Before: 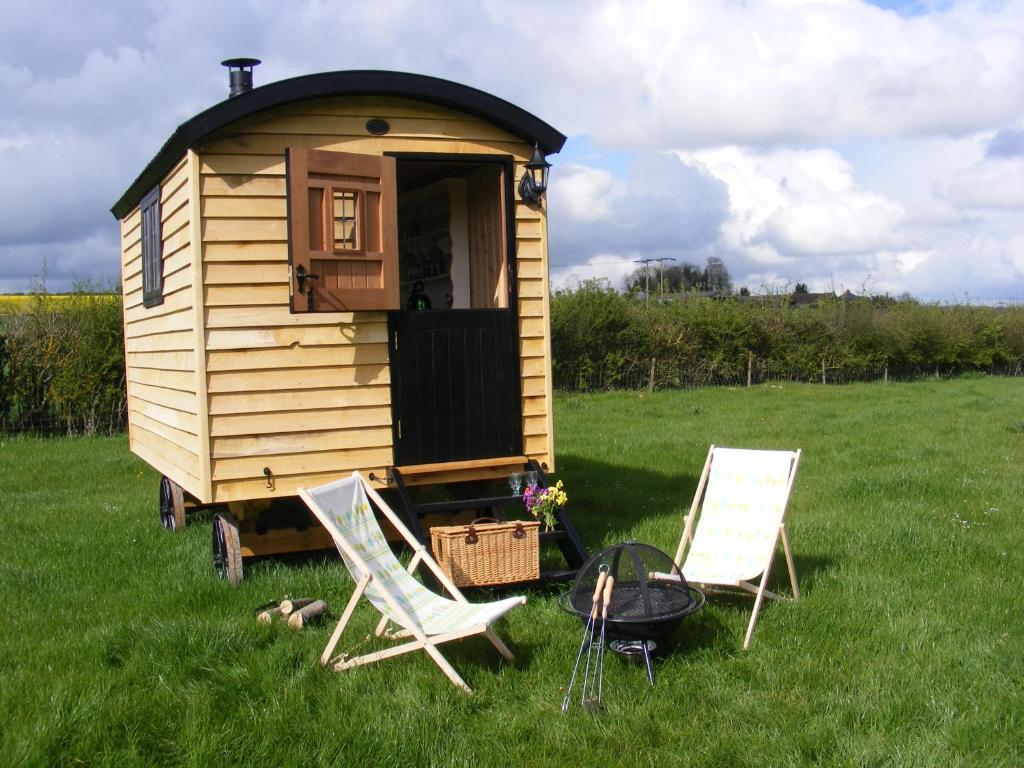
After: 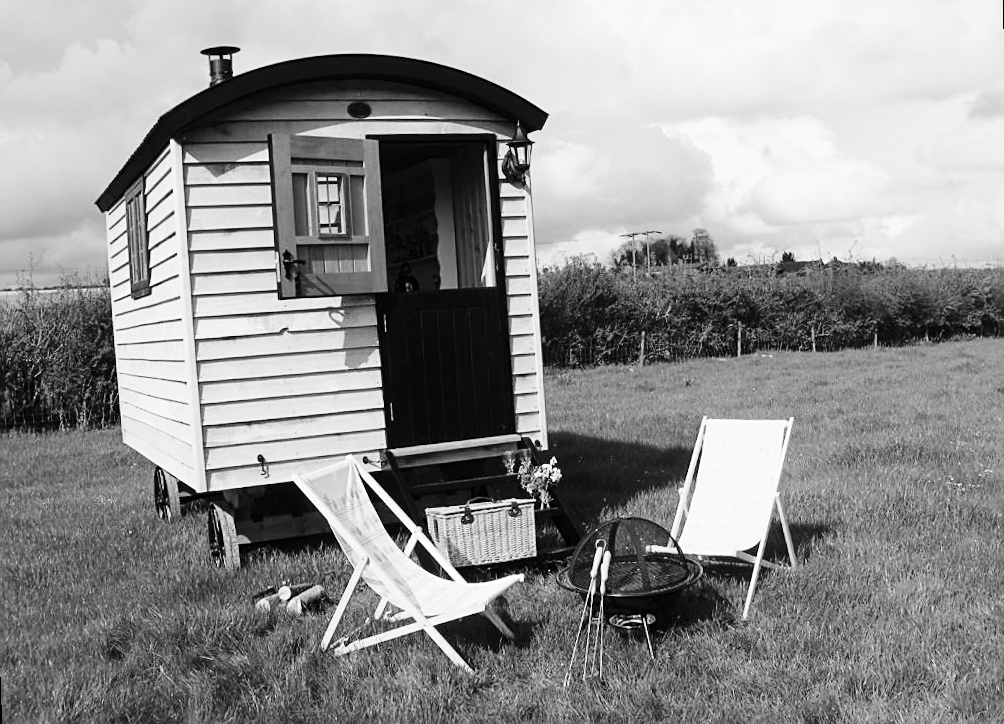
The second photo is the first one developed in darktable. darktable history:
sharpen: on, module defaults
exposure: exposure 0.078 EV, compensate highlight preservation false
base curve: curves: ch0 [(0, 0) (0.036, 0.025) (0.121, 0.166) (0.206, 0.329) (0.605, 0.79) (1, 1)], preserve colors none
color balance rgb: perceptual saturation grading › global saturation 10%, global vibrance 10%
monochrome: a 73.58, b 64.21
color correction: highlights a* 11.96, highlights b* 11.58
white balance: red 1.066, blue 1.119
rotate and perspective: rotation -2°, crop left 0.022, crop right 0.978, crop top 0.049, crop bottom 0.951
